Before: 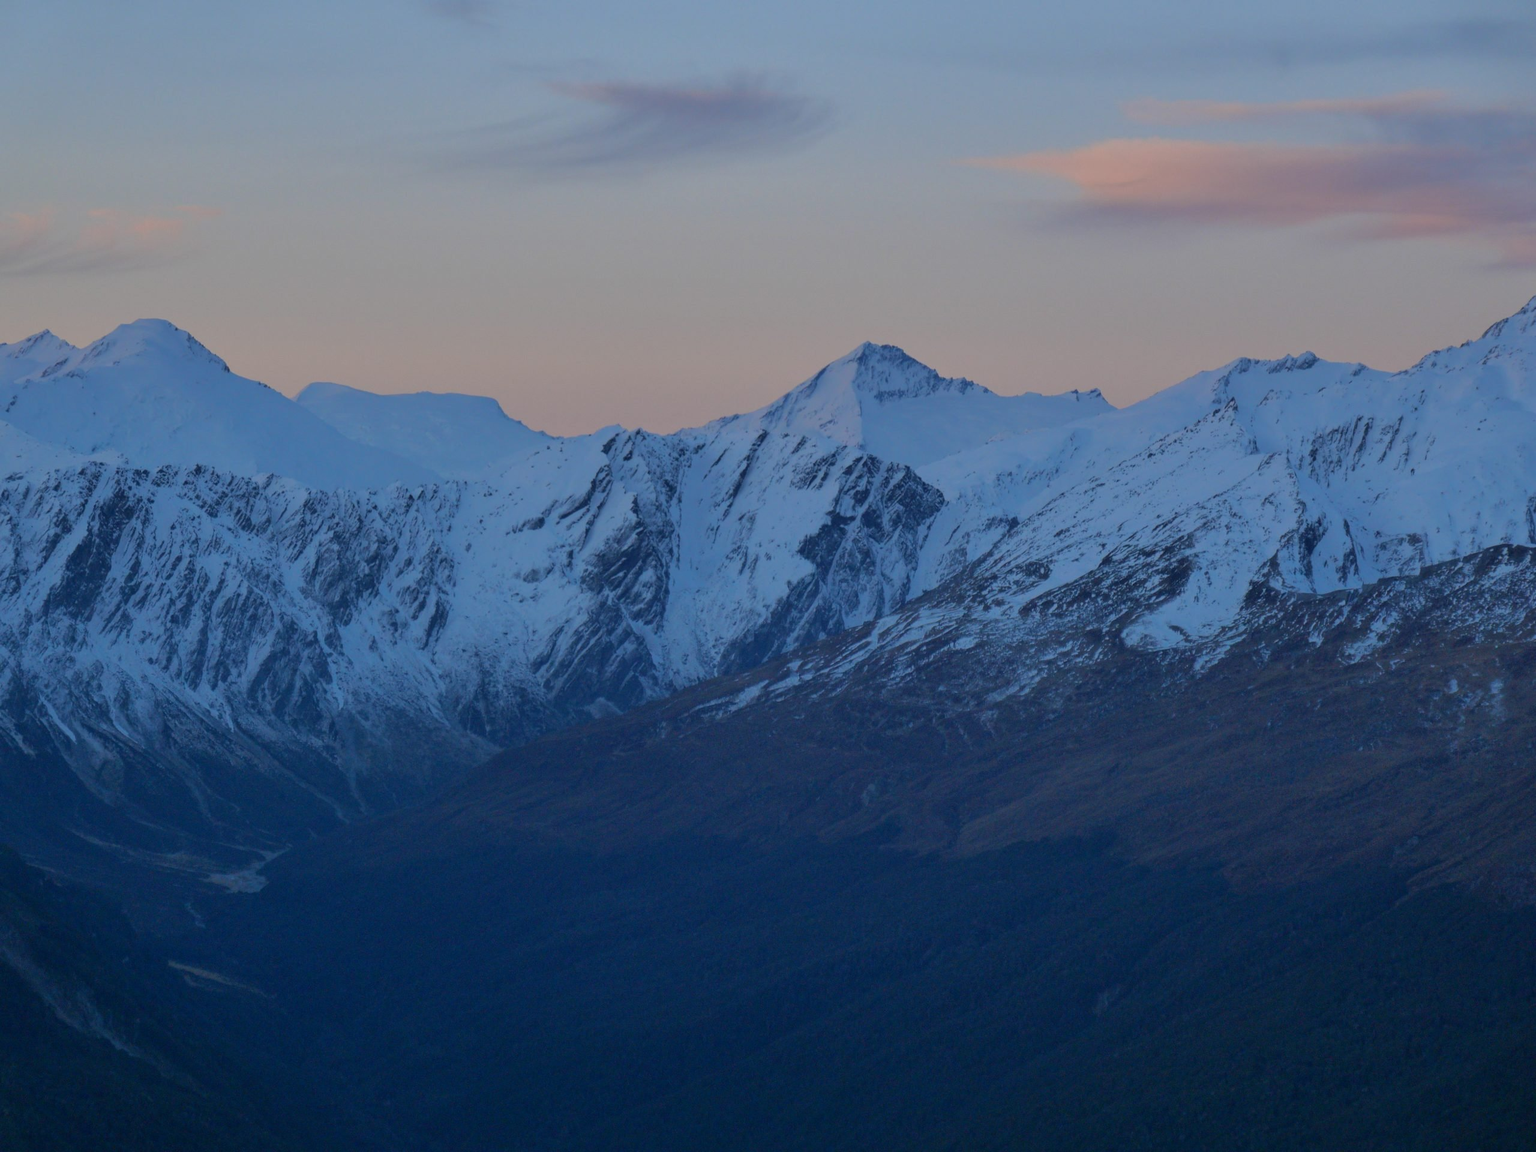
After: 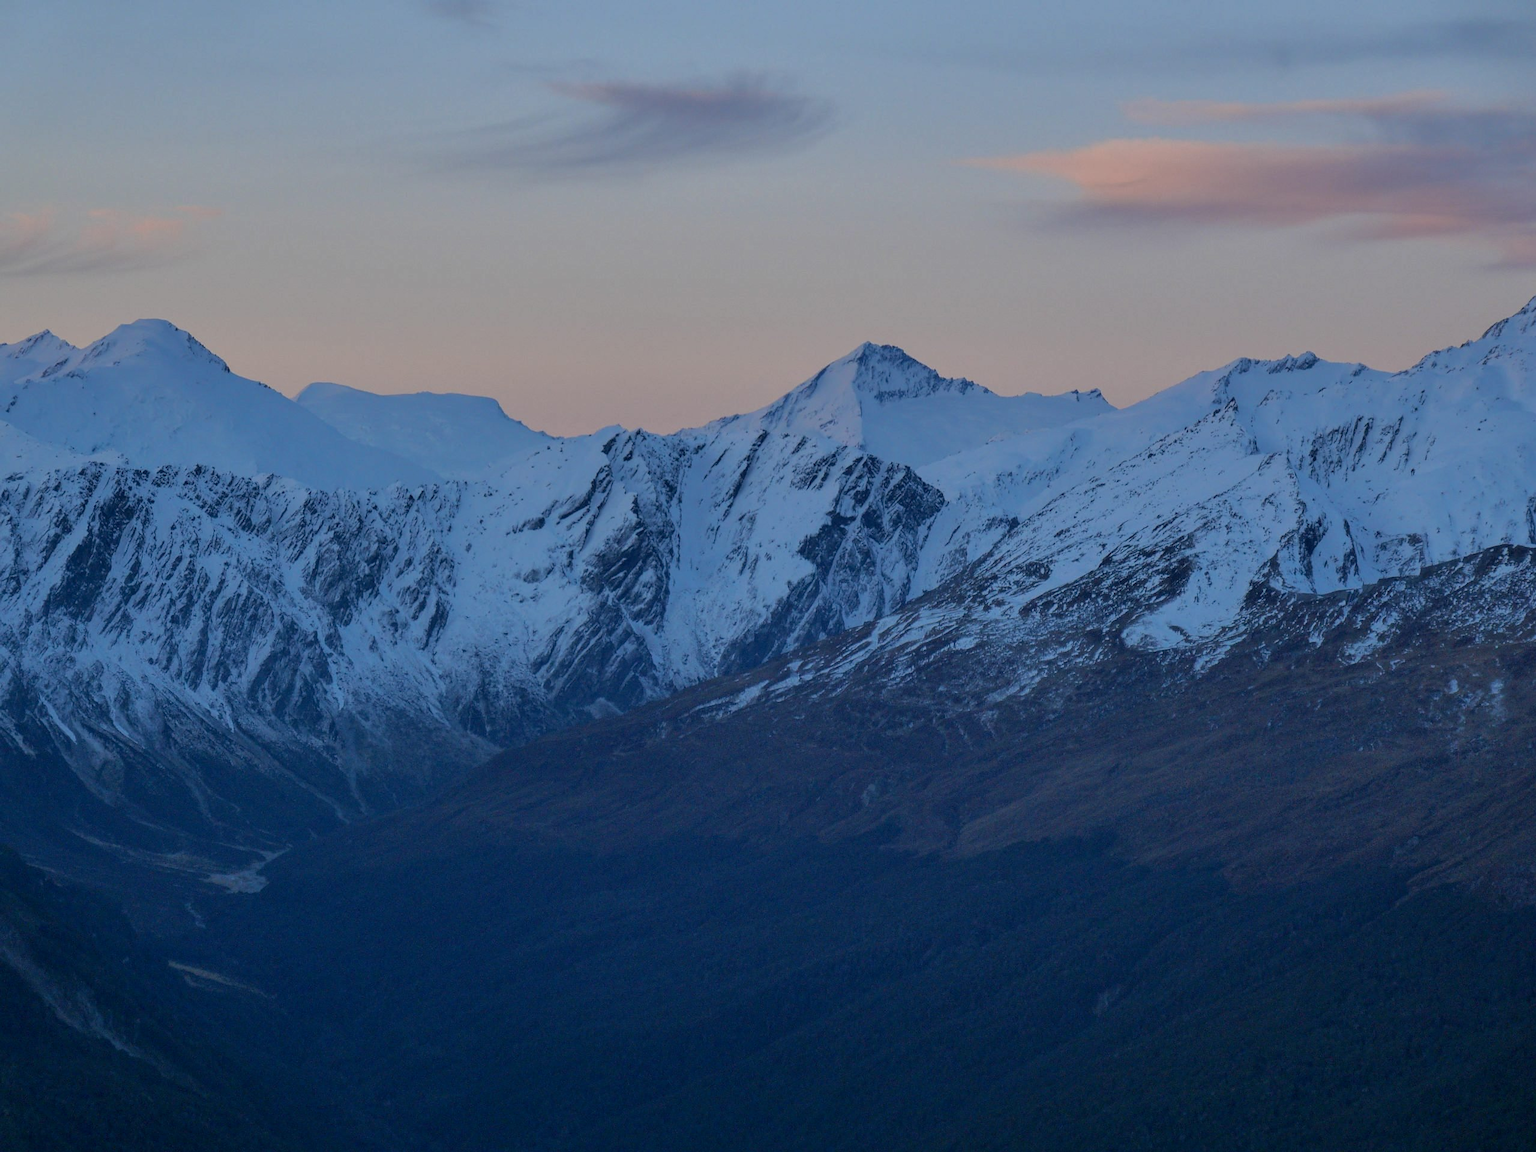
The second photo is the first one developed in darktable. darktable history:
sharpen: radius 0.969, amount 0.604
local contrast: on, module defaults
